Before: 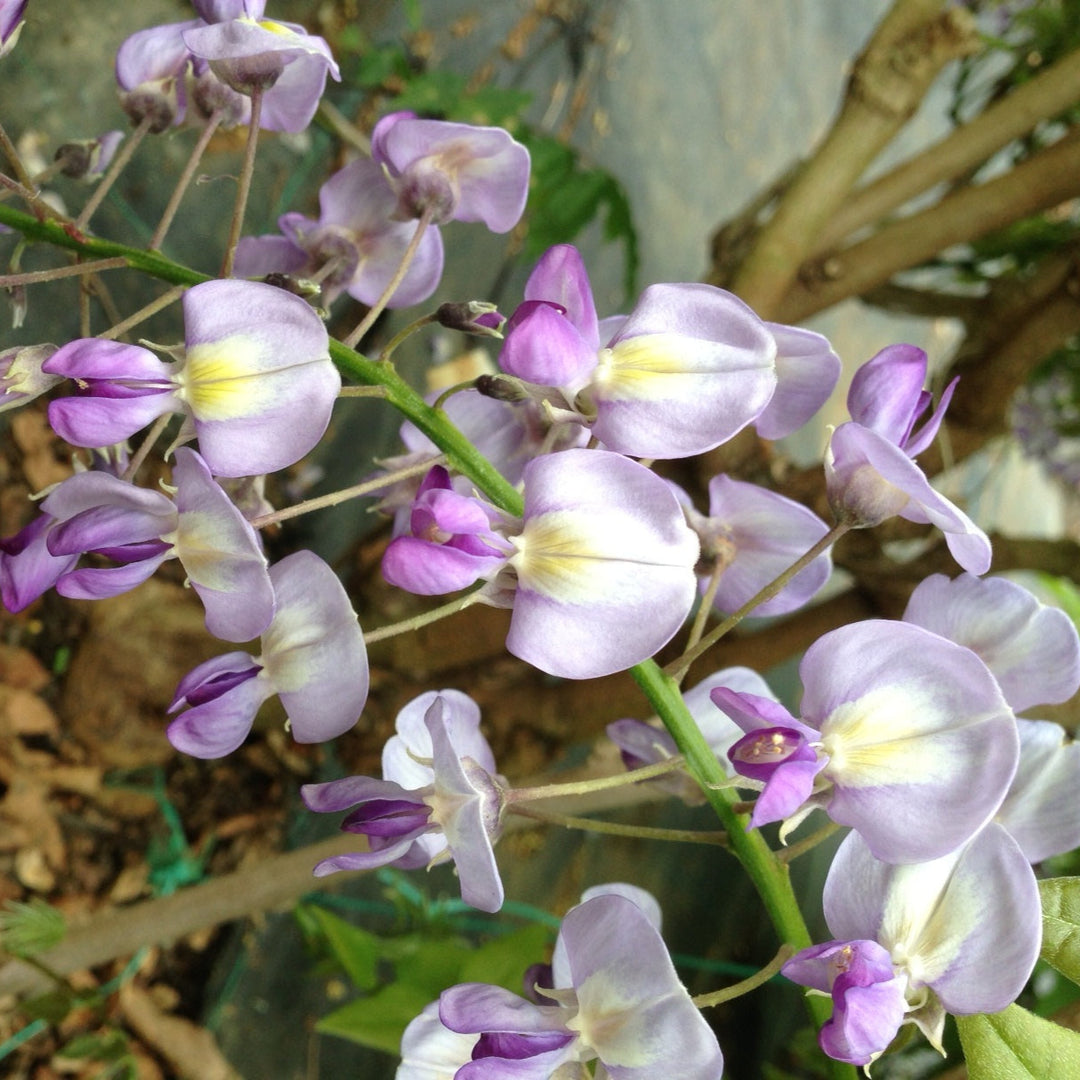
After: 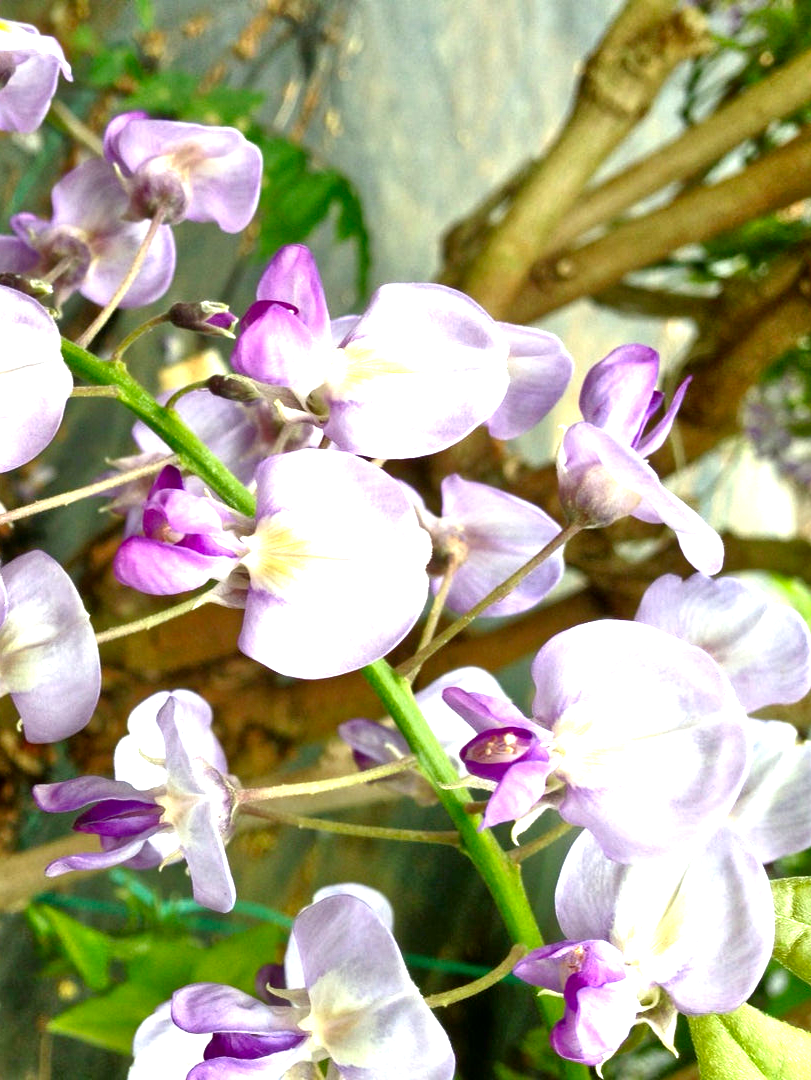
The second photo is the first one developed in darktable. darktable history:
crop and rotate: left 24.876%
exposure: exposure 0.998 EV, compensate highlight preservation false
tone equalizer: -7 EV 0.144 EV, -6 EV 0.585 EV, -5 EV 1.13 EV, -4 EV 1.32 EV, -3 EV 1.15 EV, -2 EV 0.6 EV, -1 EV 0.158 EV, mask exposure compensation -0.504 EV
contrast brightness saturation: contrast 0.102, brightness -0.271, saturation 0.138
